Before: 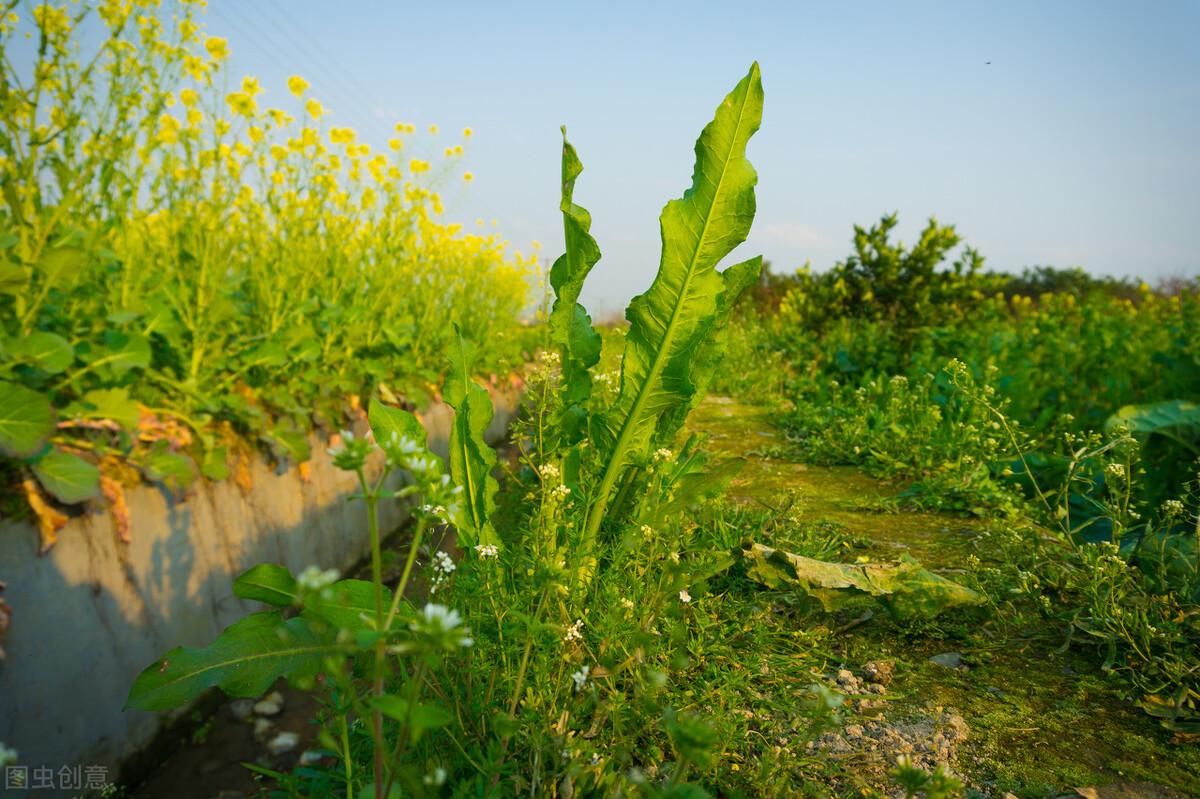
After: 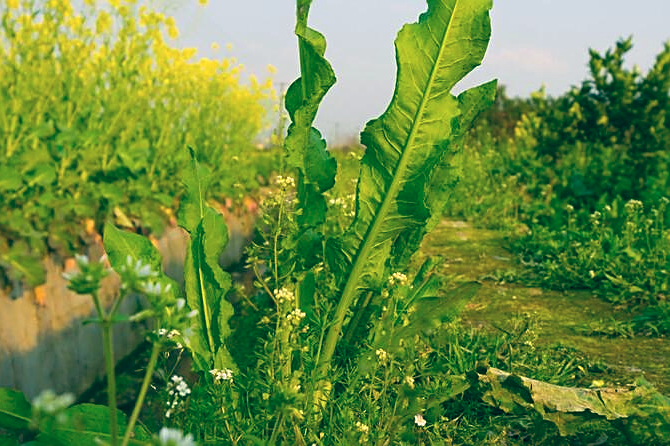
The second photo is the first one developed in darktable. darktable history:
color balance: lift [1.005, 0.99, 1.007, 1.01], gamma [1, 0.979, 1.011, 1.021], gain [0.923, 1.098, 1.025, 0.902], input saturation 90.45%, contrast 7.73%, output saturation 105.91%
sharpen: on, module defaults
crop and rotate: left 22.13%, top 22.054%, right 22.026%, bottom 22.102%
color calibration: illuminant as shot in camera, x 0.358, y 0.373, temperature 4628.91 K
tone equalizer: on, module defaults
